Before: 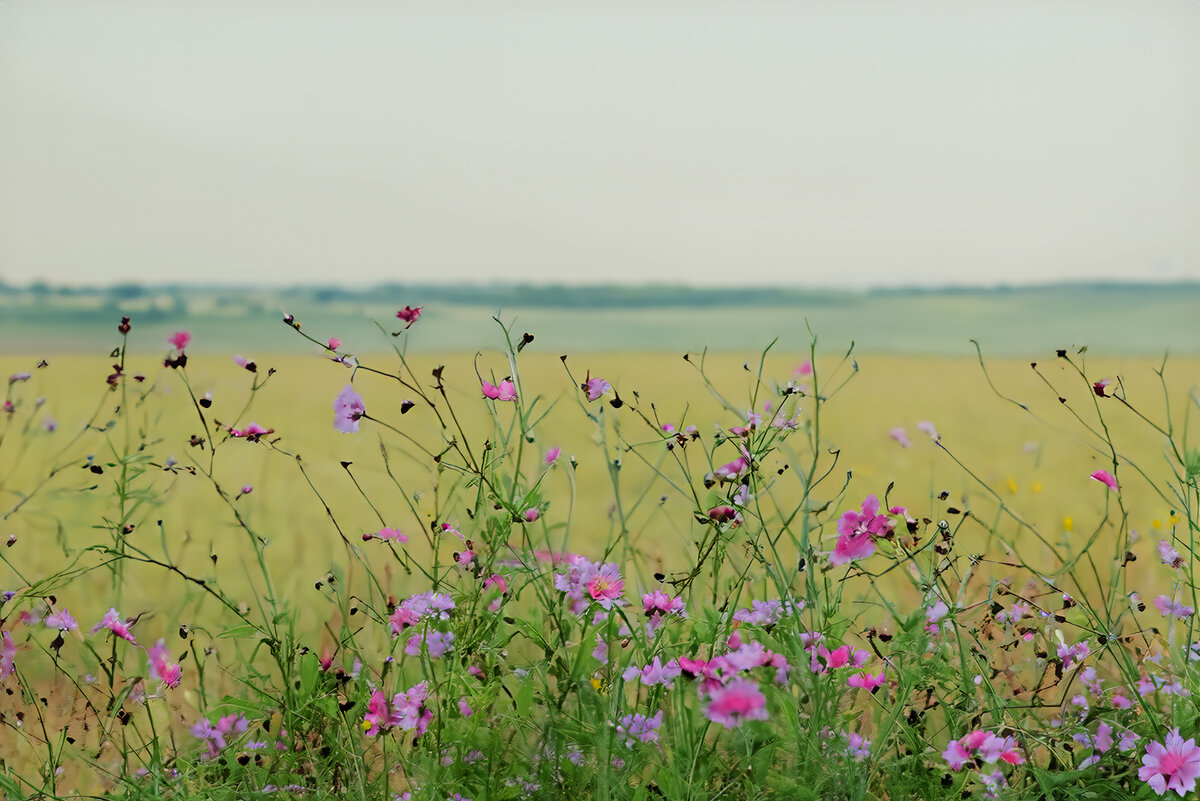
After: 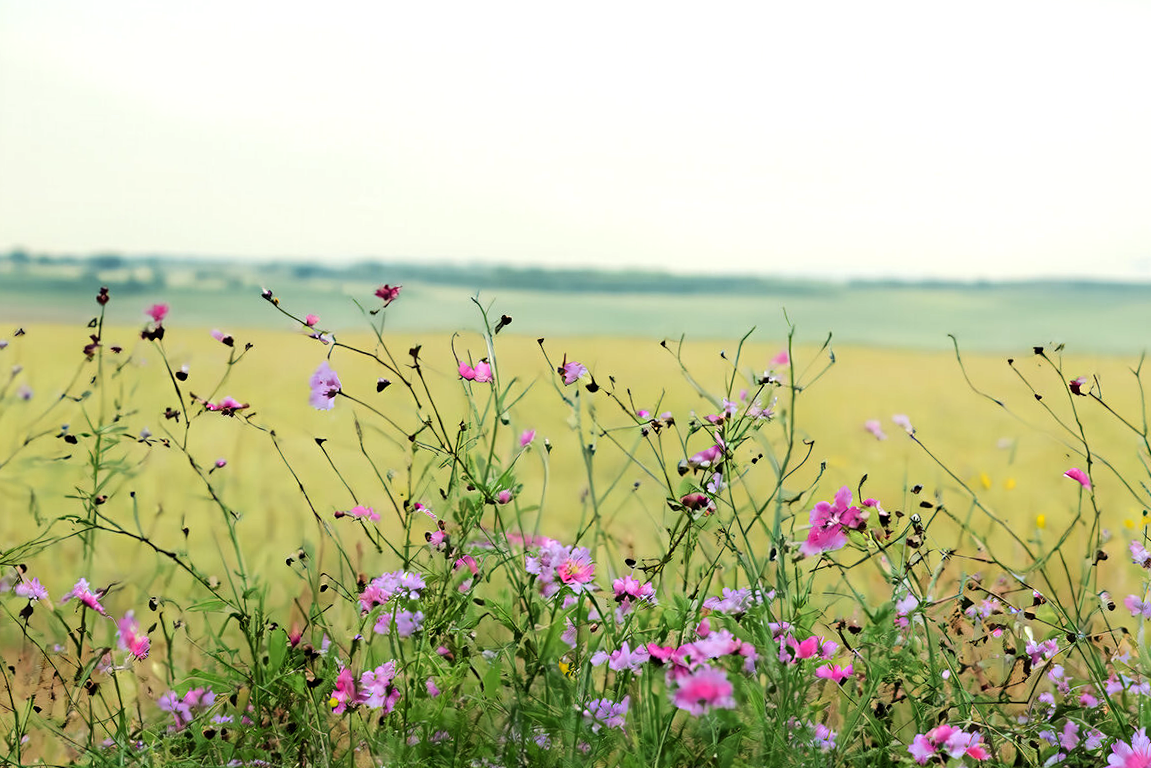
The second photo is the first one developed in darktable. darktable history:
color correction: highlights a* -0.316, highlights b* -0.076
crop and rotate: angle -1.62°
tone equalizer: -8 EV -0.727 EV, -7 EV -0.686 EV, -6 EV -0.569 EV, -5 EV -0.414 EV, -3 EV 0.382 EV, -2 EV 0.6 EV, -1 EV 0.697 EV, +0 EV 0.754 EV, edges refinement/feathering 500, mask exposure compensation -1.57 EV, preserve details no
